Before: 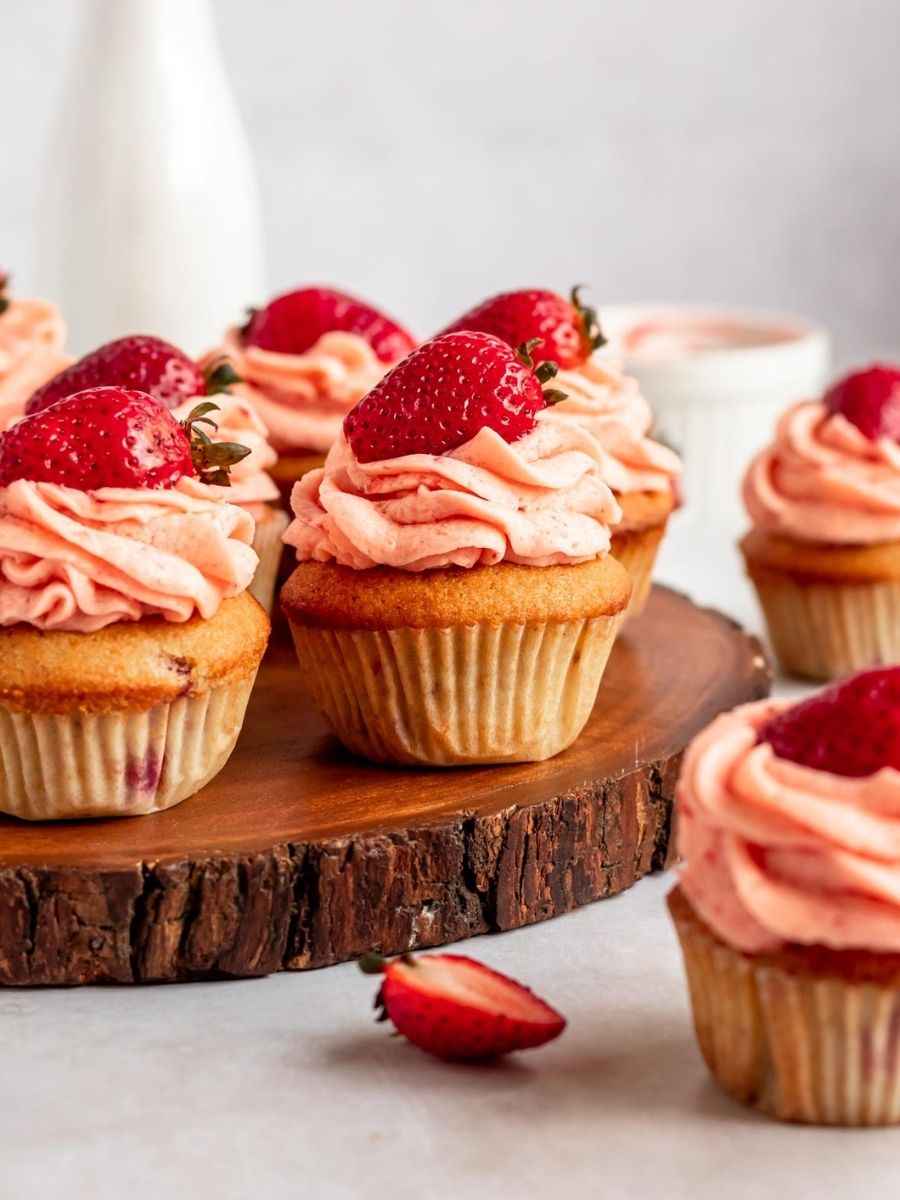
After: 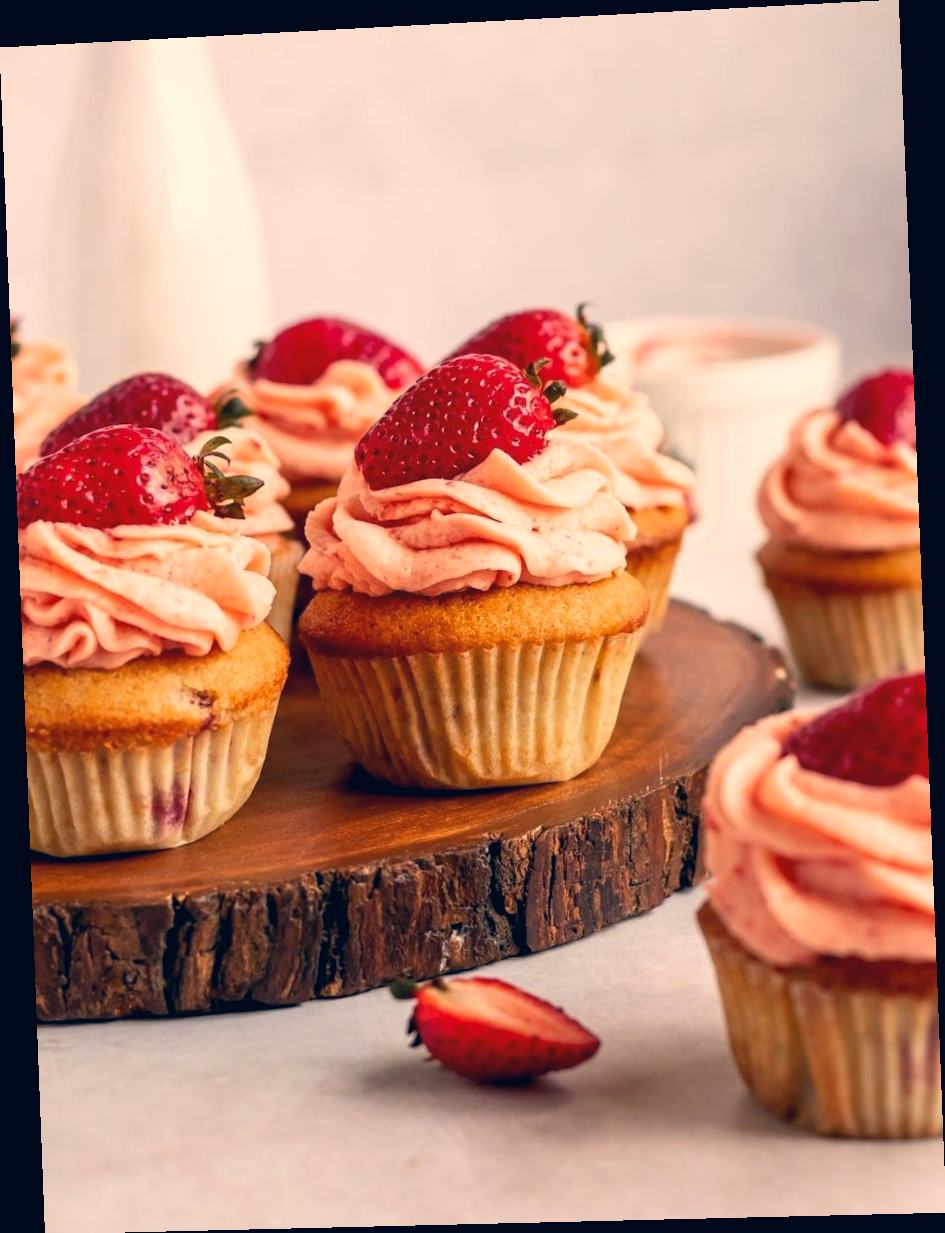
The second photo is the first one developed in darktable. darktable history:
color correction: highlights a* 10.32, highlights b* 14.66, shadows a* -9.59, shadows b* -15.02
rotate and perspective: rotation -2.22°, lens shift (horizontal) -0.022, automatic cropping off
